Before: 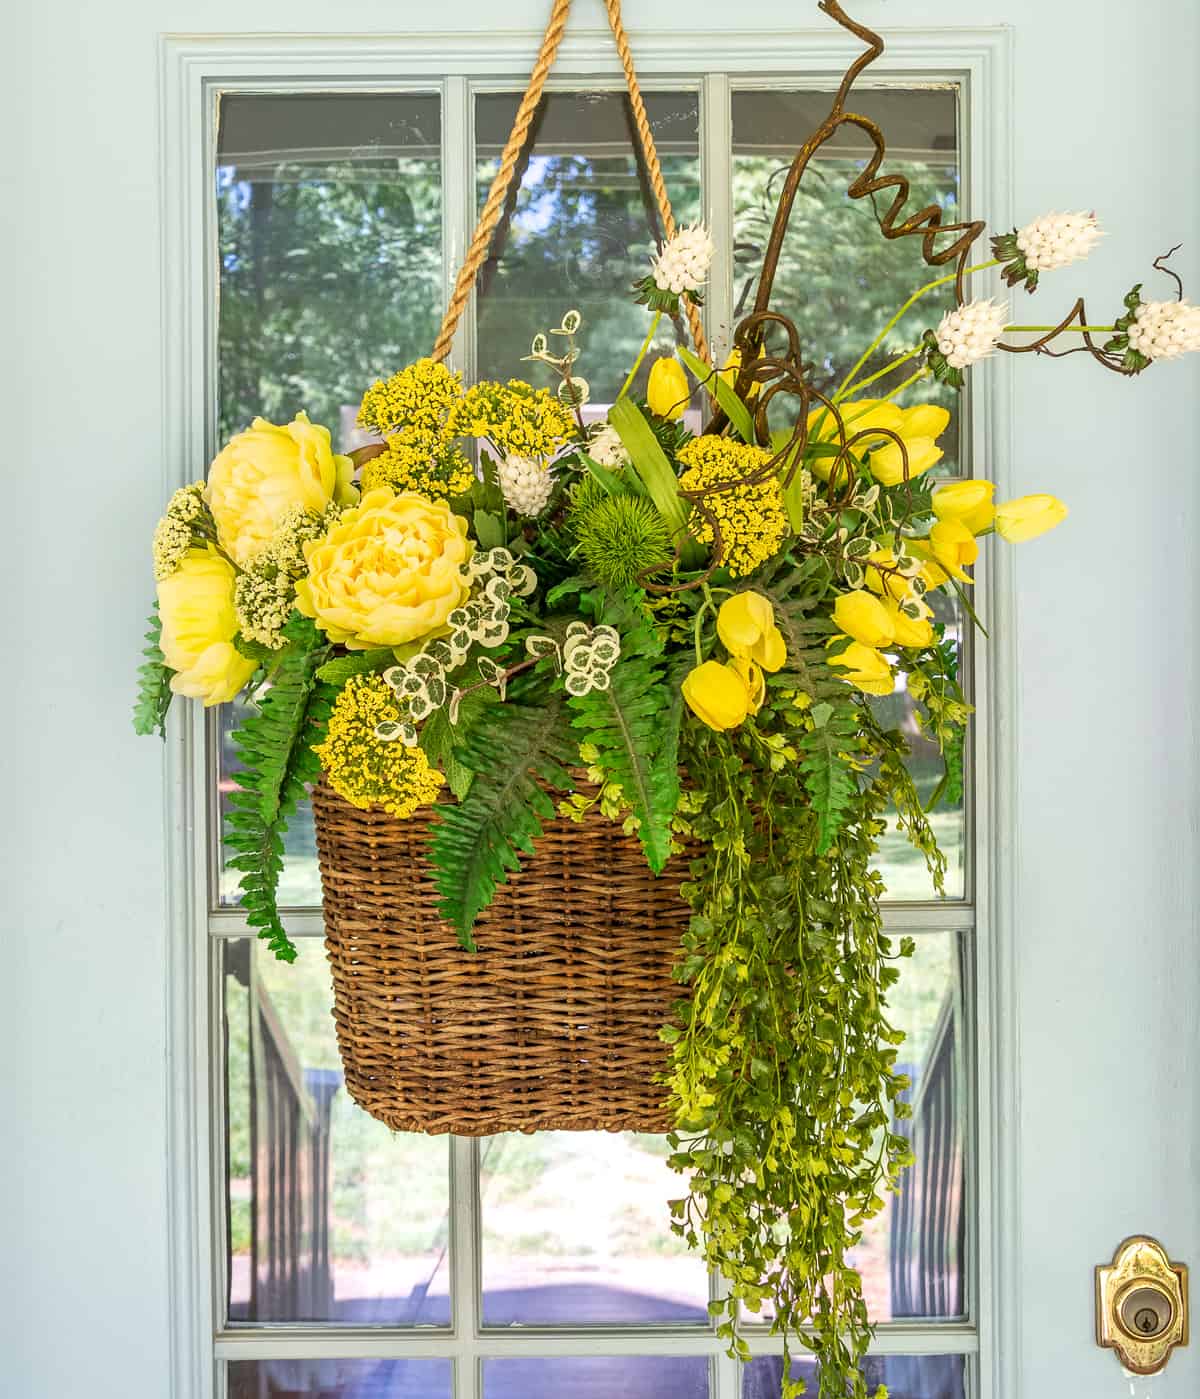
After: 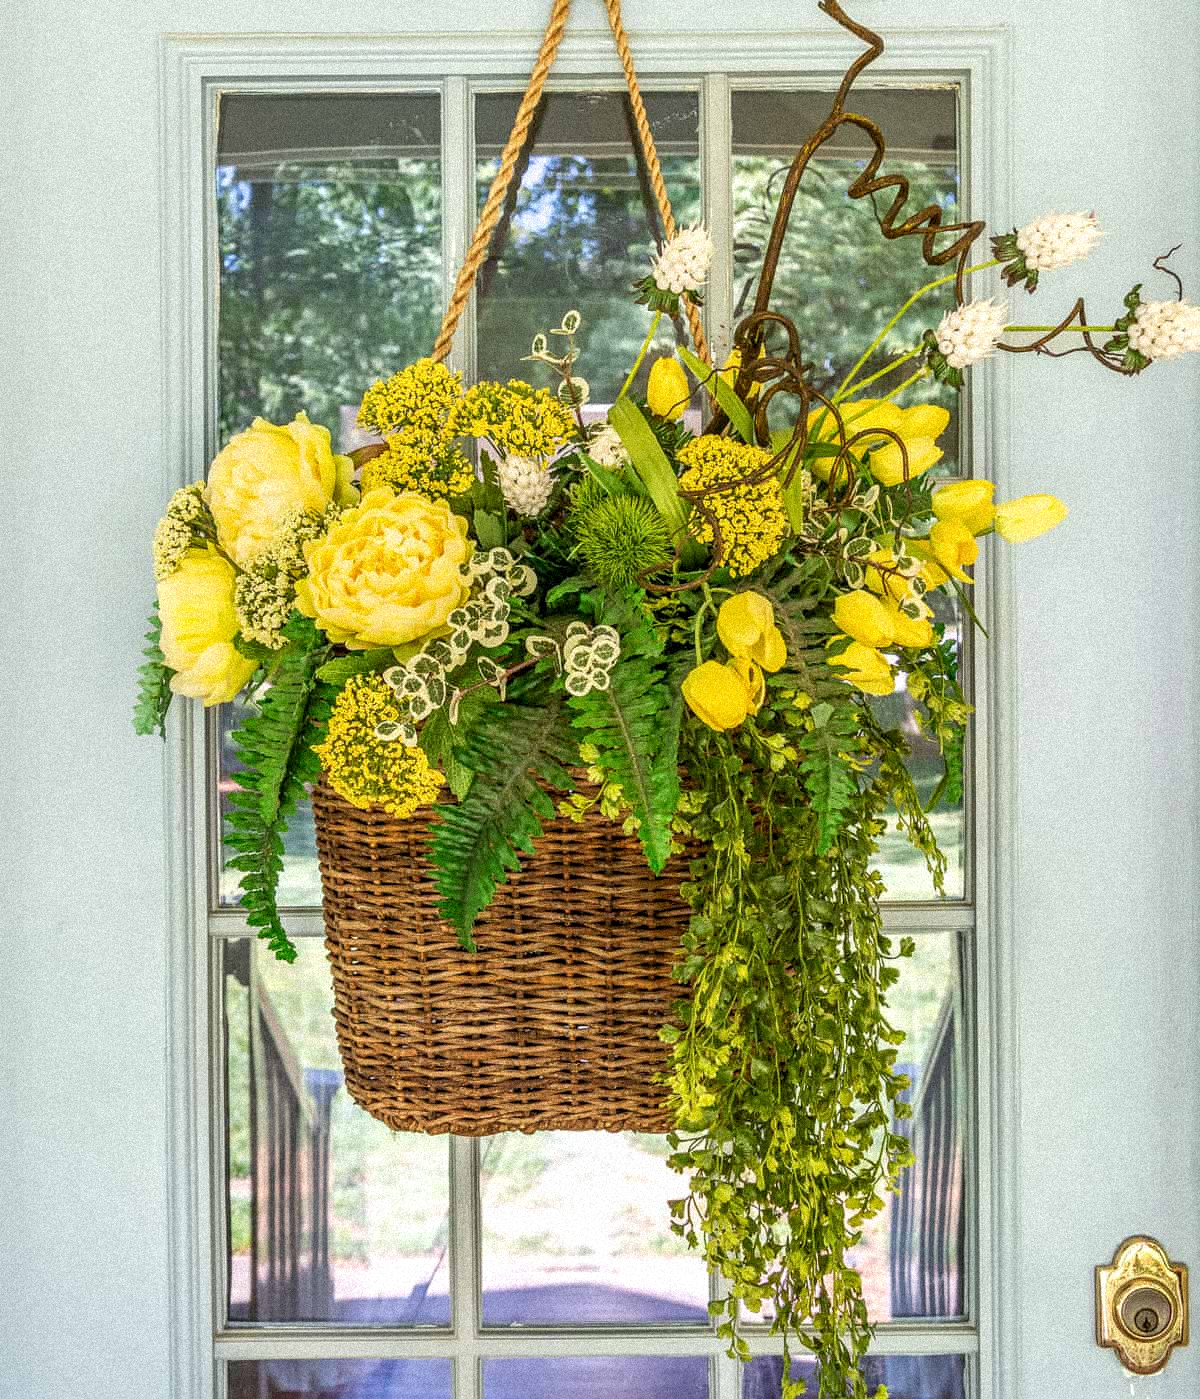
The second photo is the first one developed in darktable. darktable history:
grain: coarseness 9.38 ISO, strength 34.99%, mid-tones bias 0%
local contrast: on, module defaults
